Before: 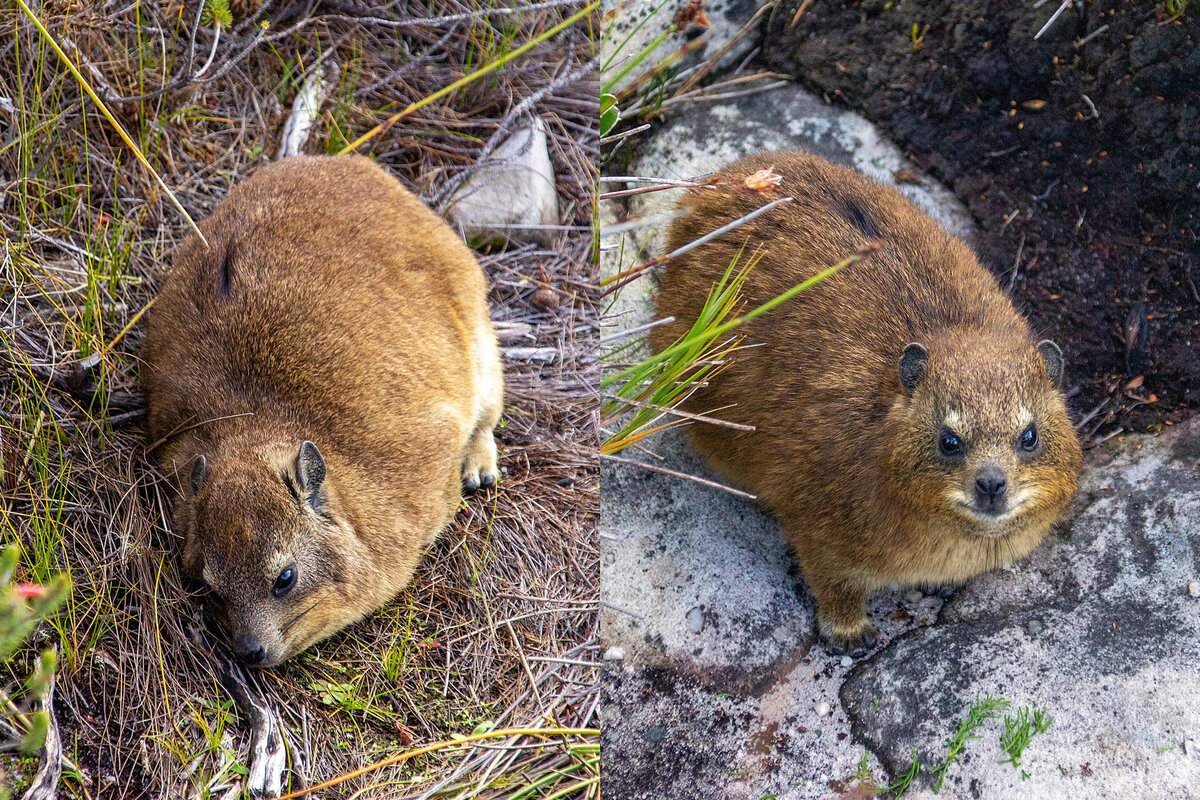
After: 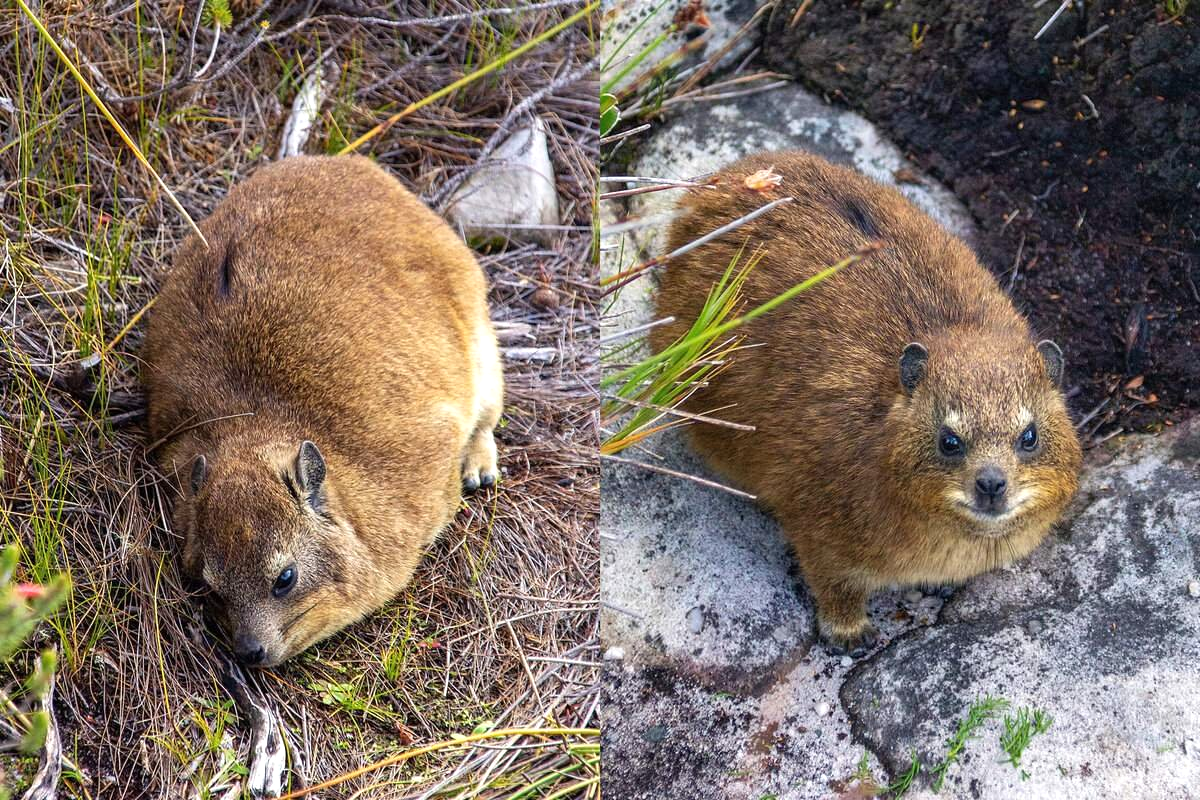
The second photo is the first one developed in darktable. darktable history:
exposure: exposure 0.195 EV, compensate exposure bias true, compensate highlight preservation false
